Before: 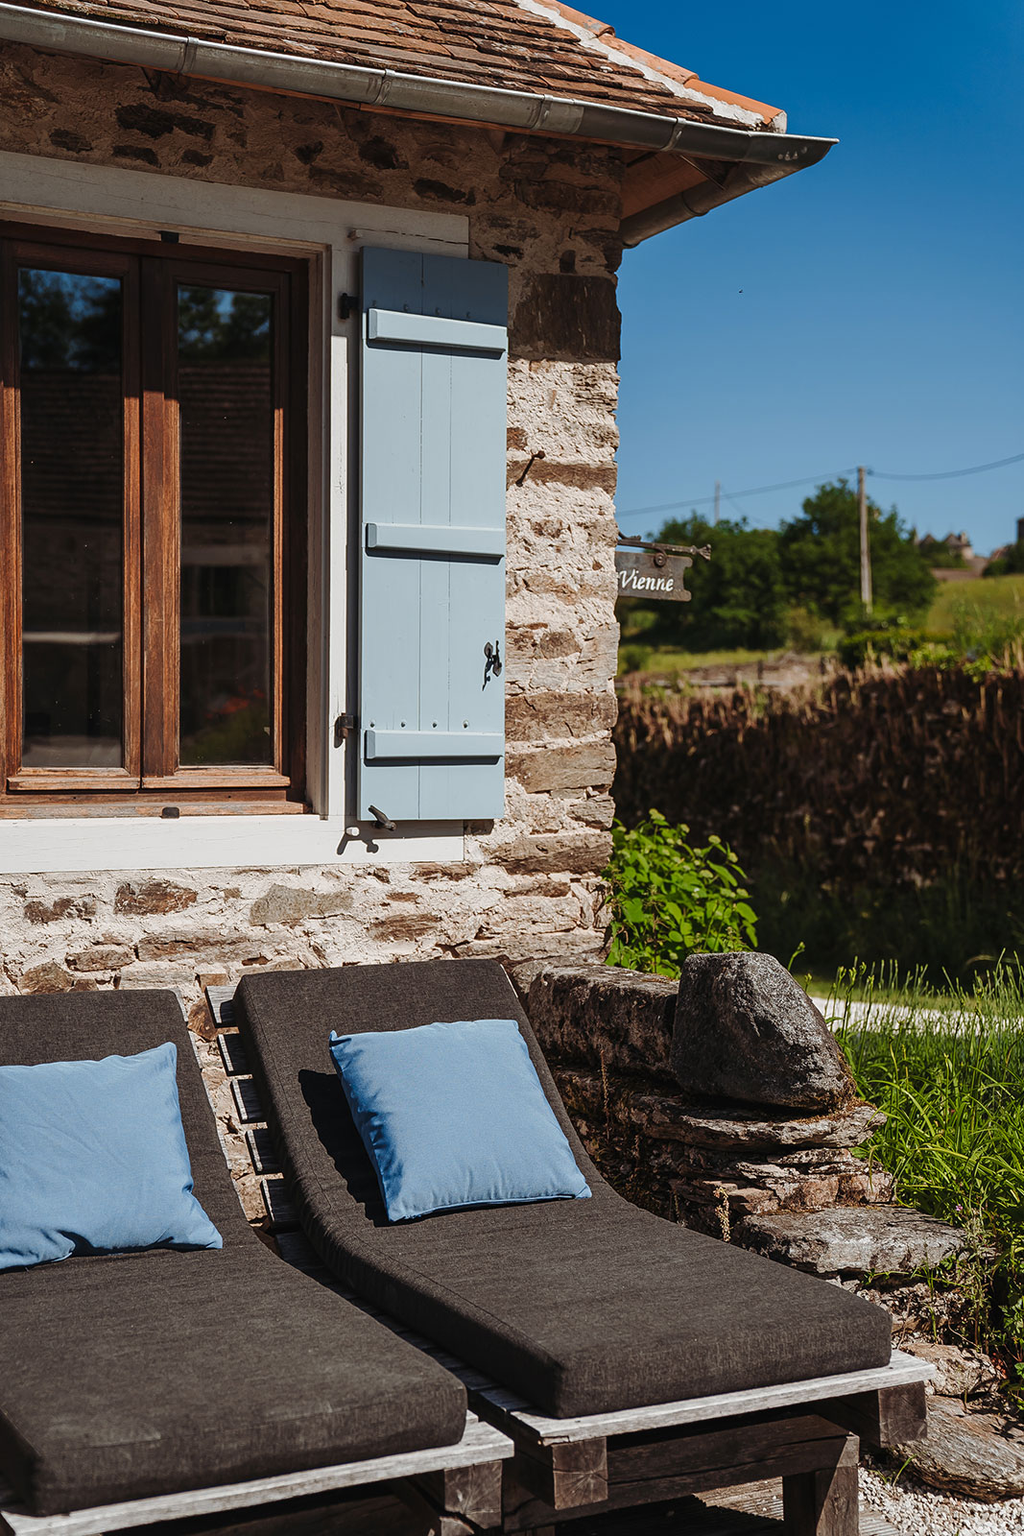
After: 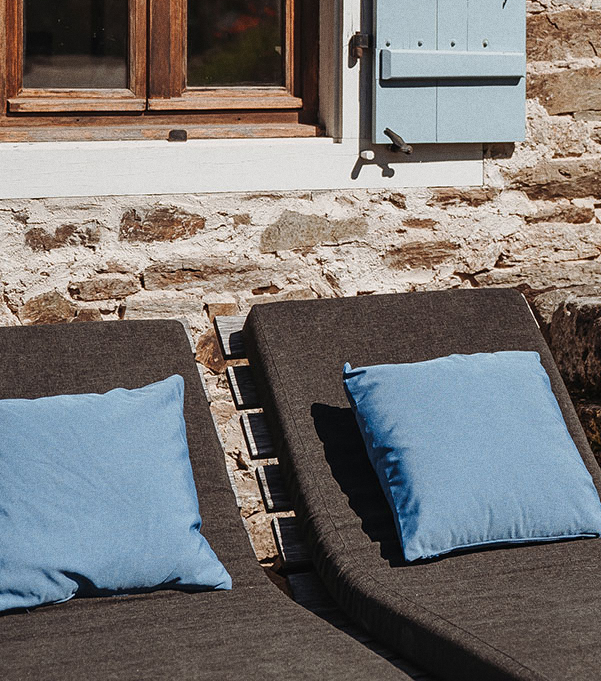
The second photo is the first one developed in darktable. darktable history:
grain: coarseness 0.47 ISO
crop: top 44.483%, right 43.593%, bottom 12.892%
exposure: compensate highlight preservation false
